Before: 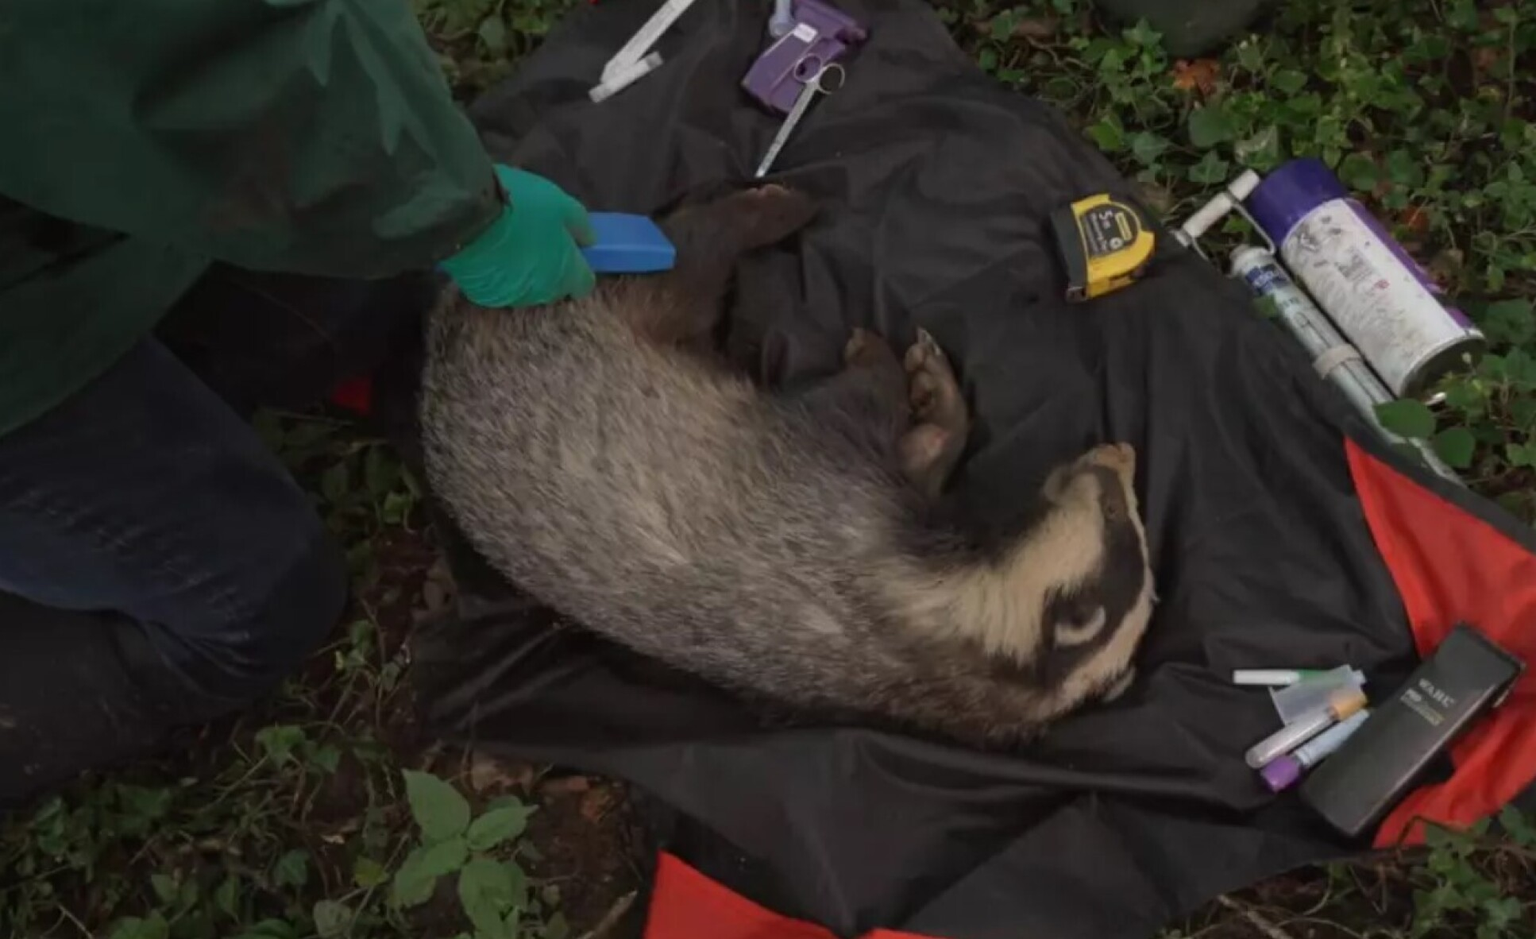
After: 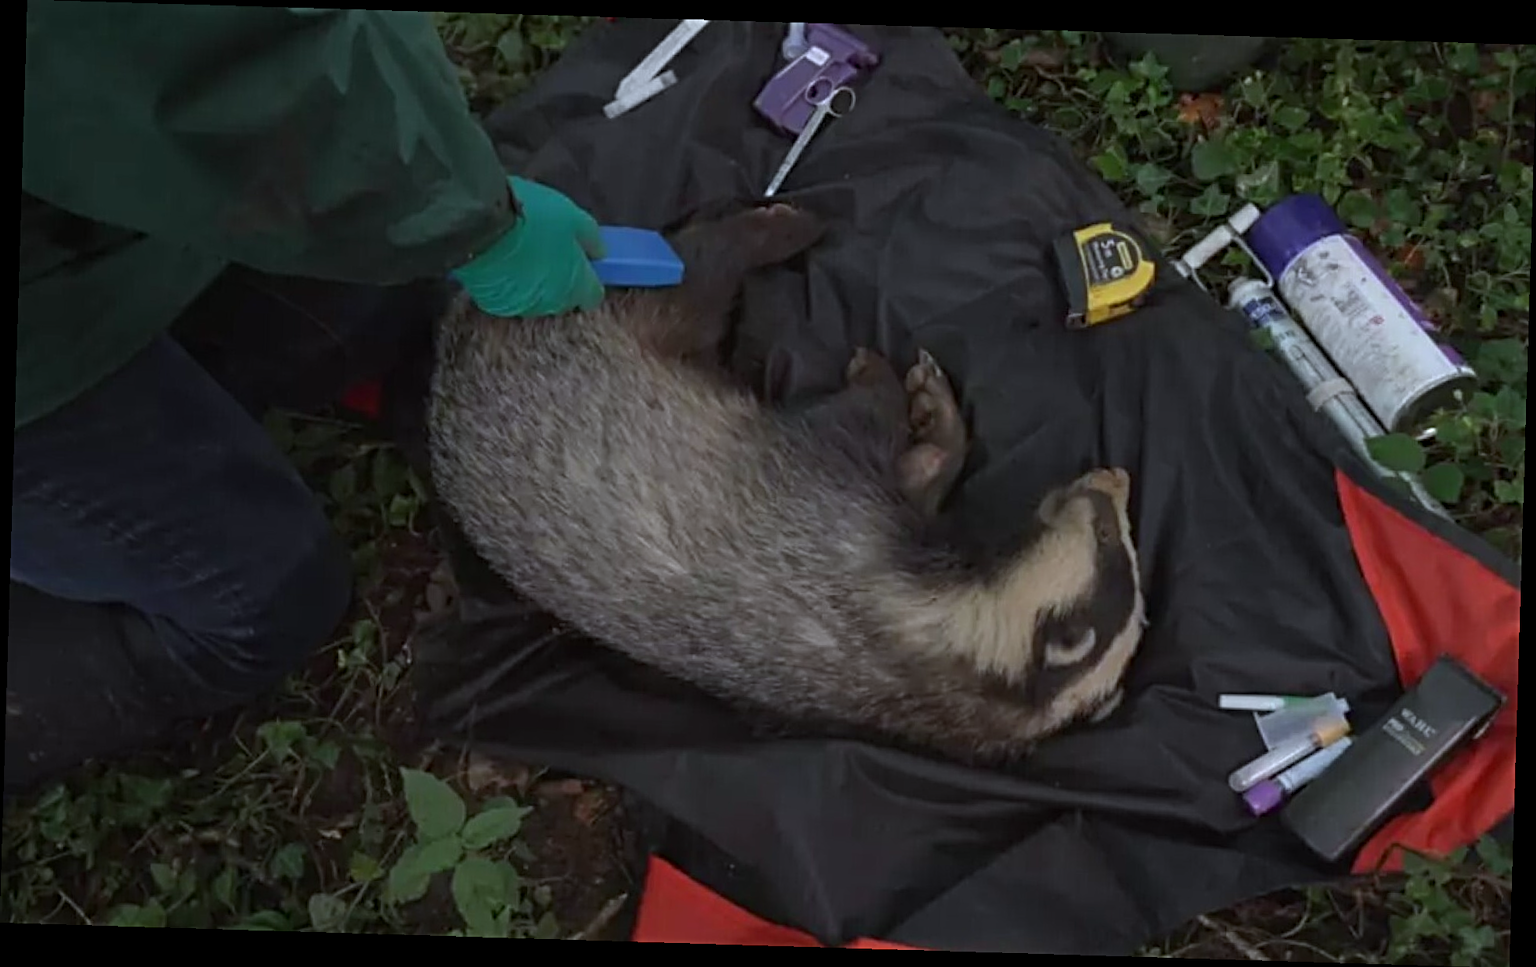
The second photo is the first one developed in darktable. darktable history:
white balance: red 0.924, blue 1.095
rotate and perspective: rotation 1.72°, automatic cropping off
sharpen: radius 4
